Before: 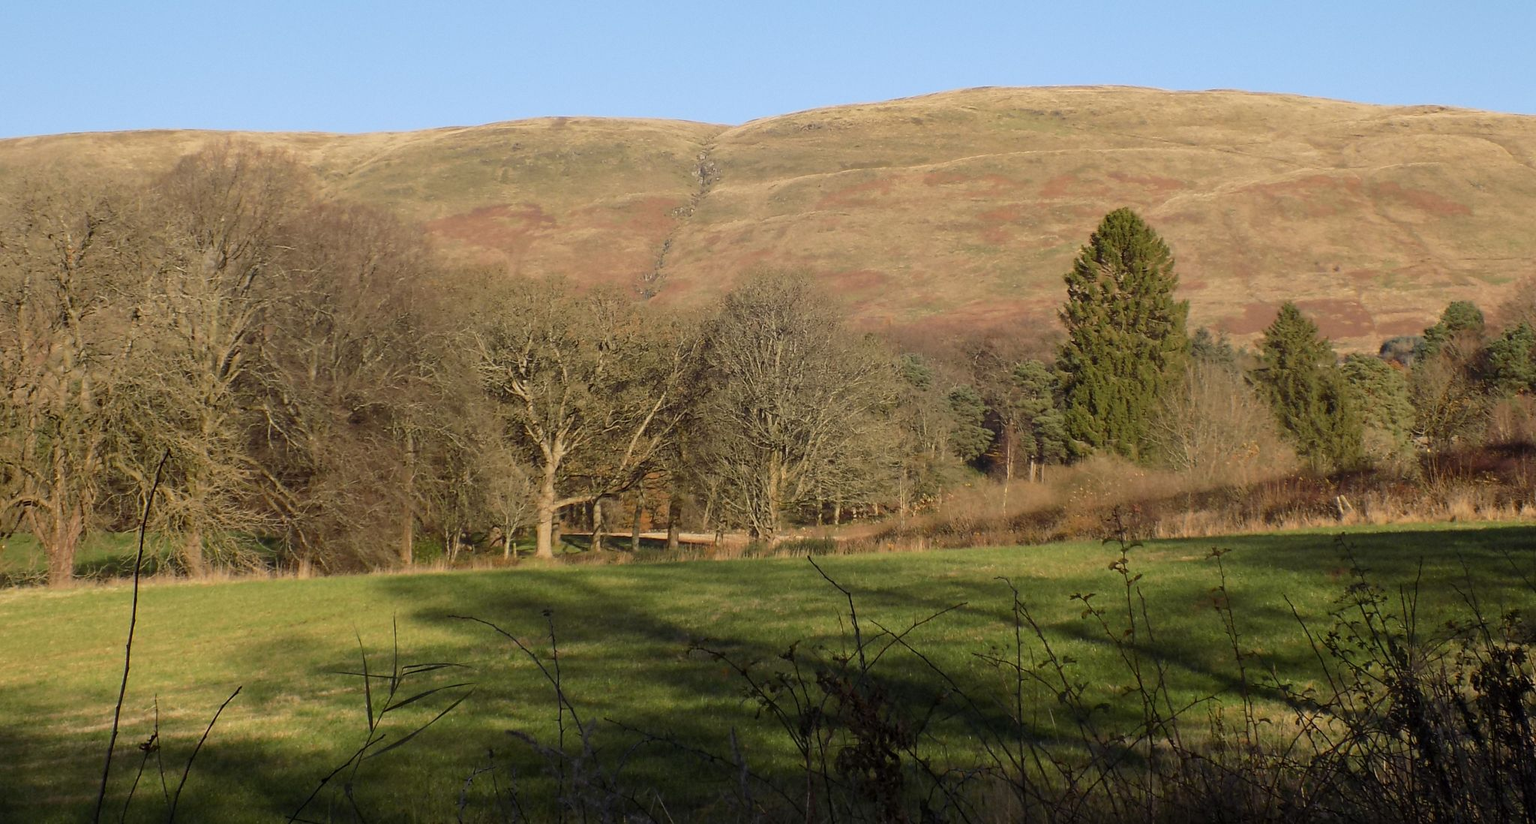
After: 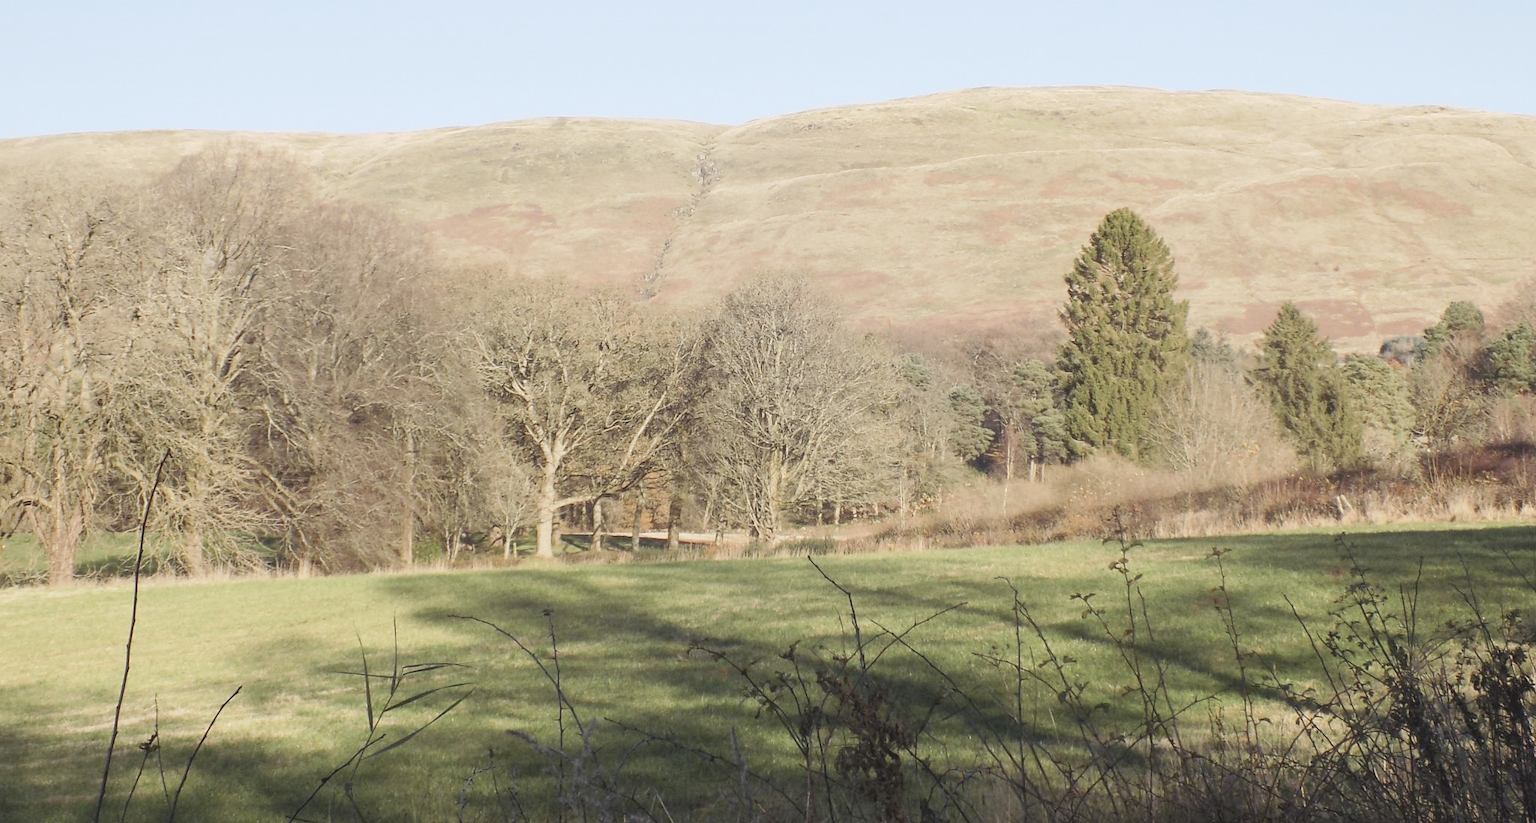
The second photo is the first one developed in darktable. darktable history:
contrast brightness saturation: contrast -0.19, saturation 0.19
color correction: saturation 0.5
base curve: curves: ch0 [(0, 0) (0.204, 0.334) (0.55, 0.733) (1, 1)], preserve colors none
exposure: black level correction 0, exposure 0.9 EV, compensate exposure bias true, compensate highlight preservation false
